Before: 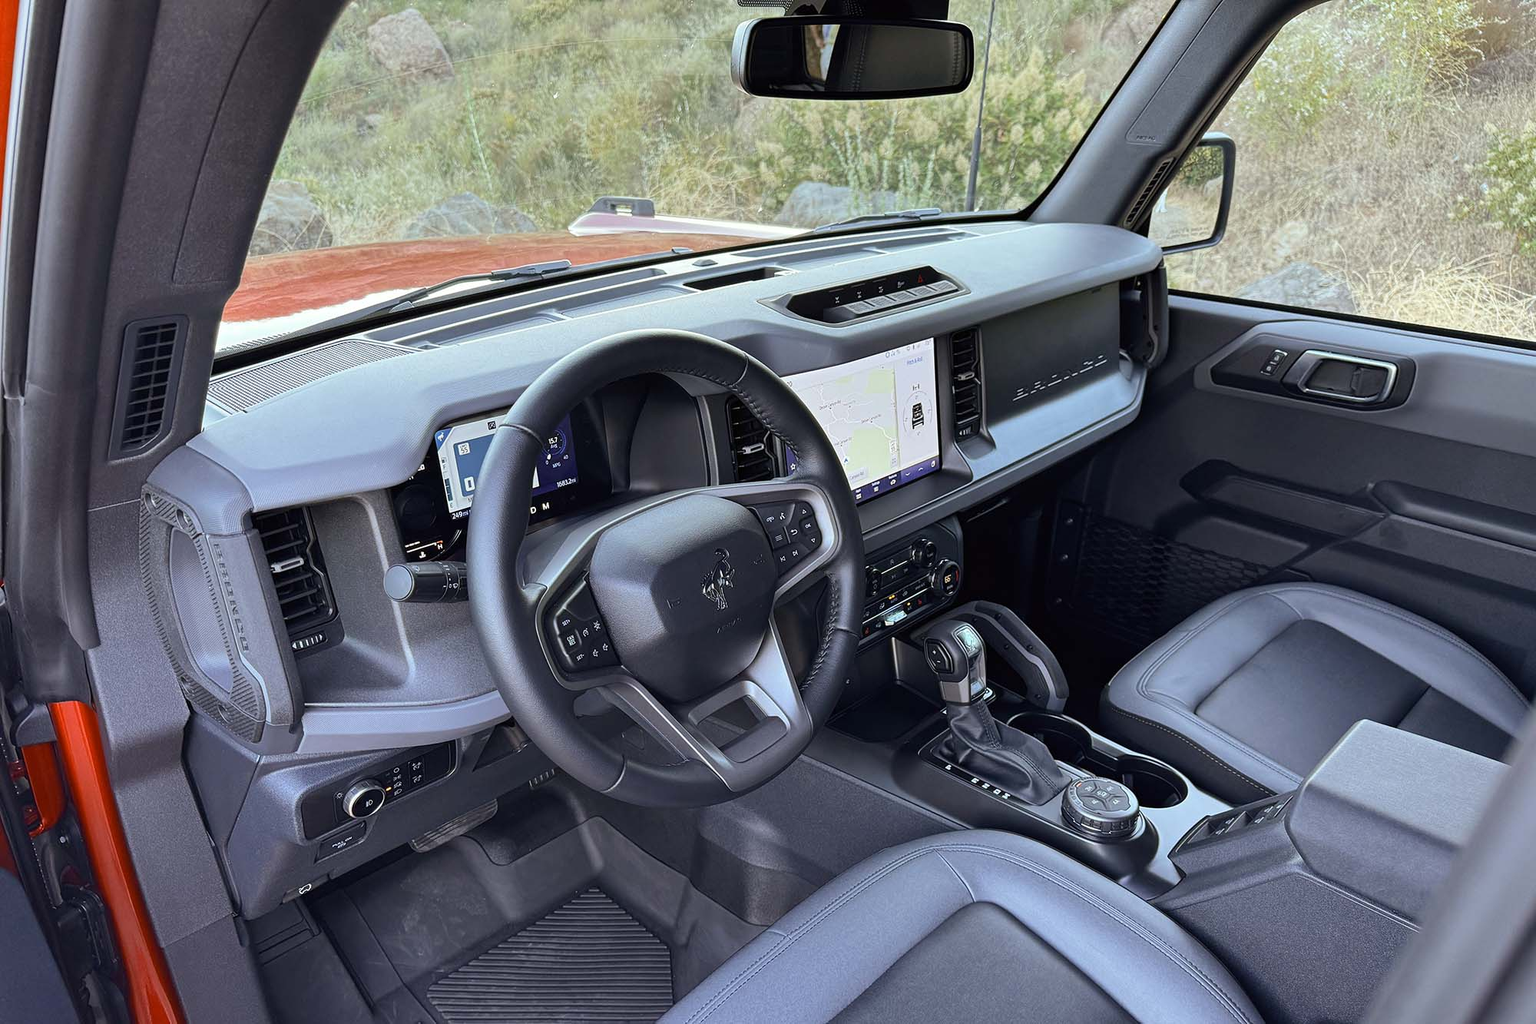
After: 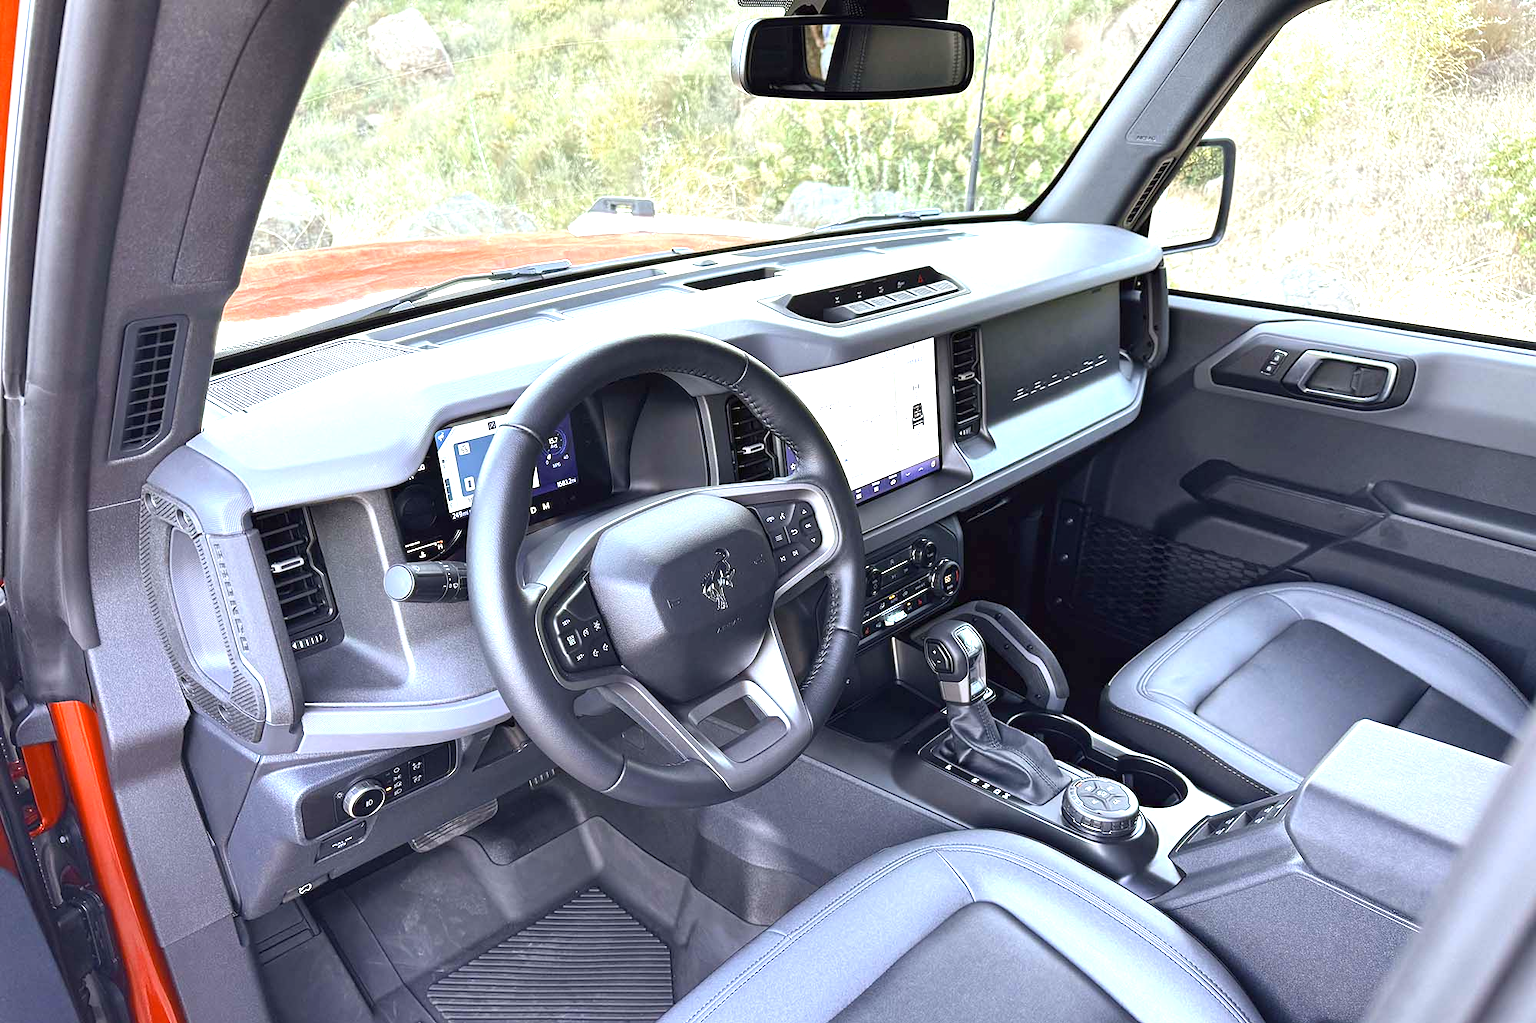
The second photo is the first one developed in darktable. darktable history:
levels: levels [0, 0.499, 1]
exposure: black level correction 0, exposure 1.2 EV, compensate exposure bias true, compensate highlight preservation false
